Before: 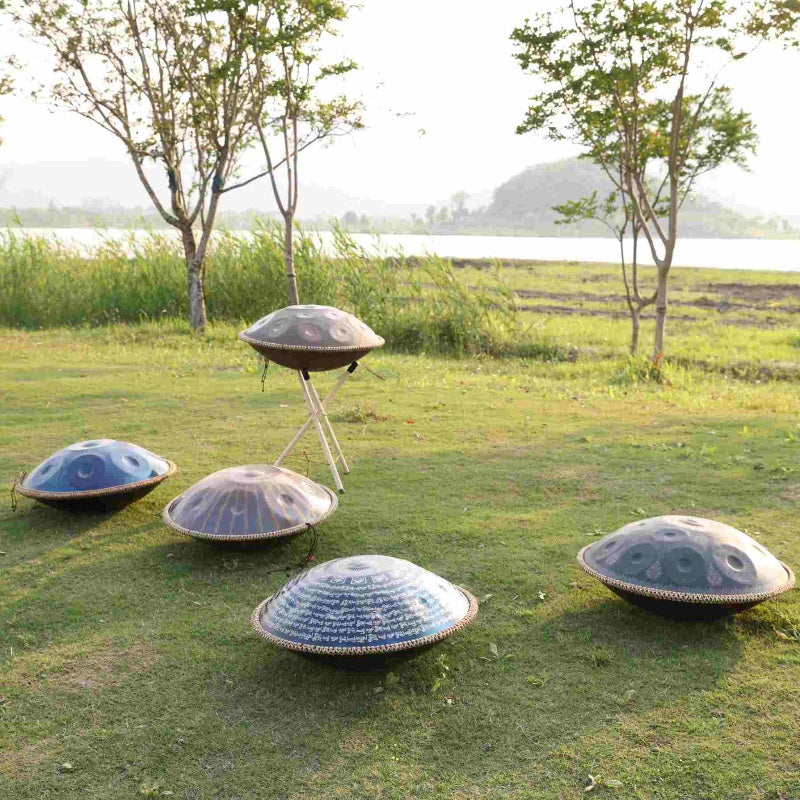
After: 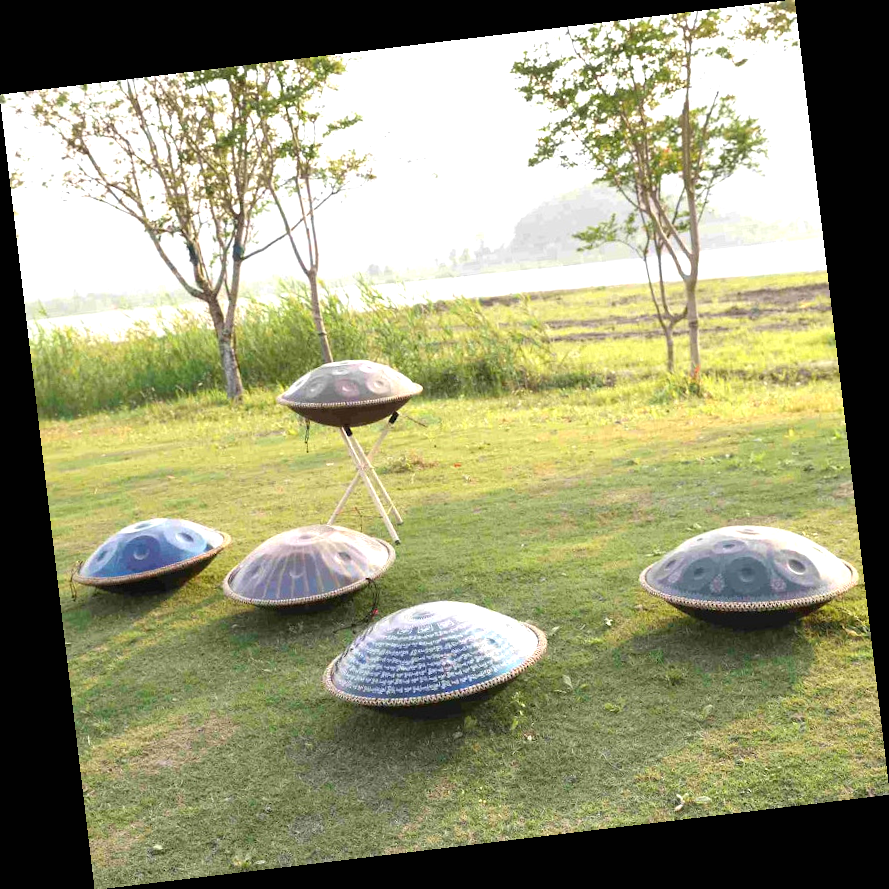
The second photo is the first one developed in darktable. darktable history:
rotate and perspective: rotation -6.83°, automatic cropping off
exposure: black level correction 0, exposure 0.5 EV, compensate exposure bias true, compensate highlight preservation false
